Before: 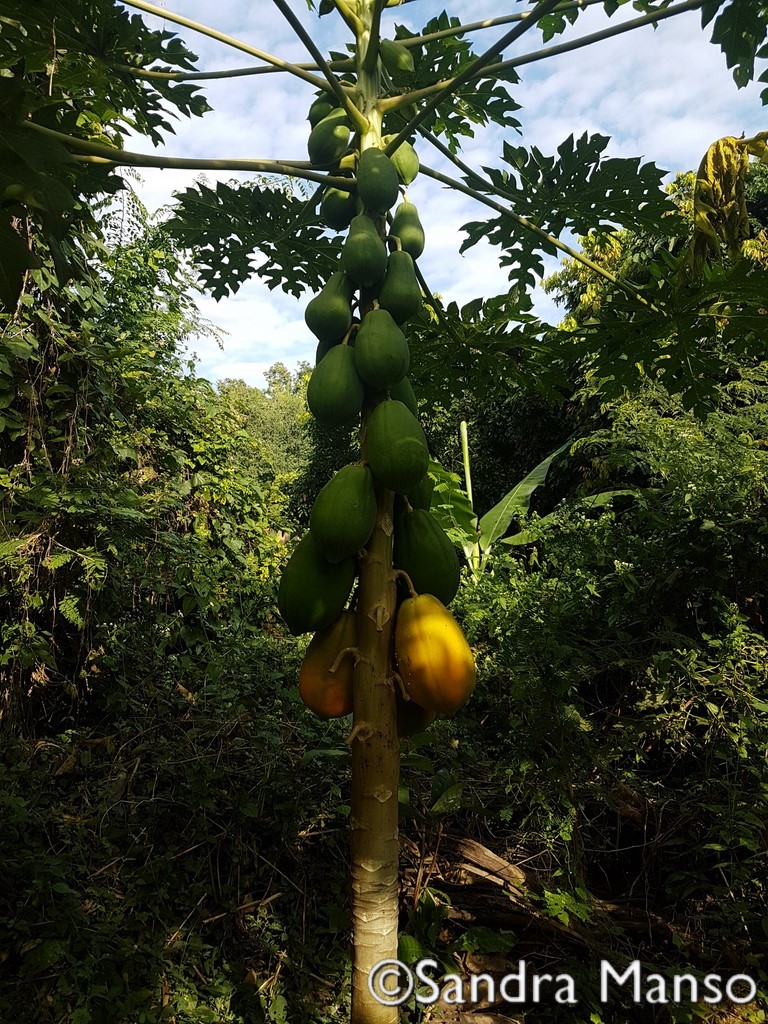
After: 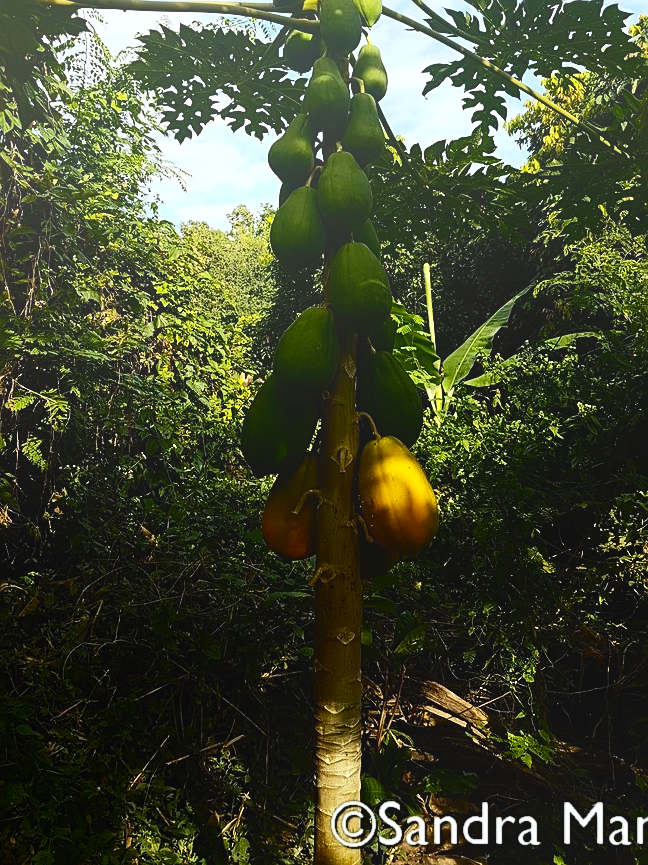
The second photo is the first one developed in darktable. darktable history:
contrast brightness saturation: contrast 0.28
bloom: size 40%
white balance: red 0.978, blue 0.999
sharpen: on, module defaults
crop and rotate: left 4.842%, top 15.51%, right 10.668%
color balance rgb: perceptual saturation grading › global saturation 10%, global vibrance 20%
